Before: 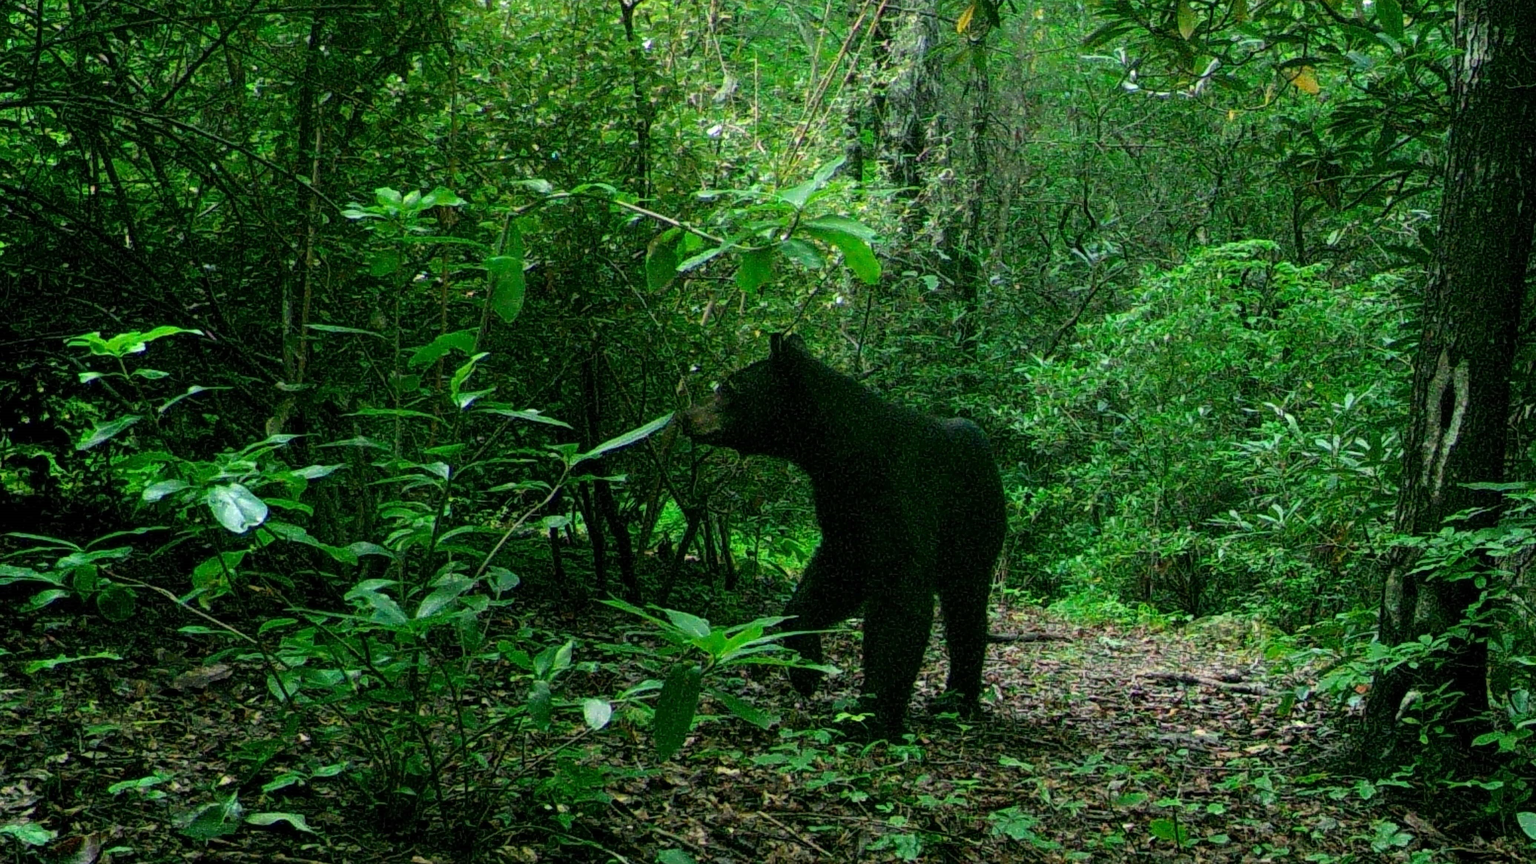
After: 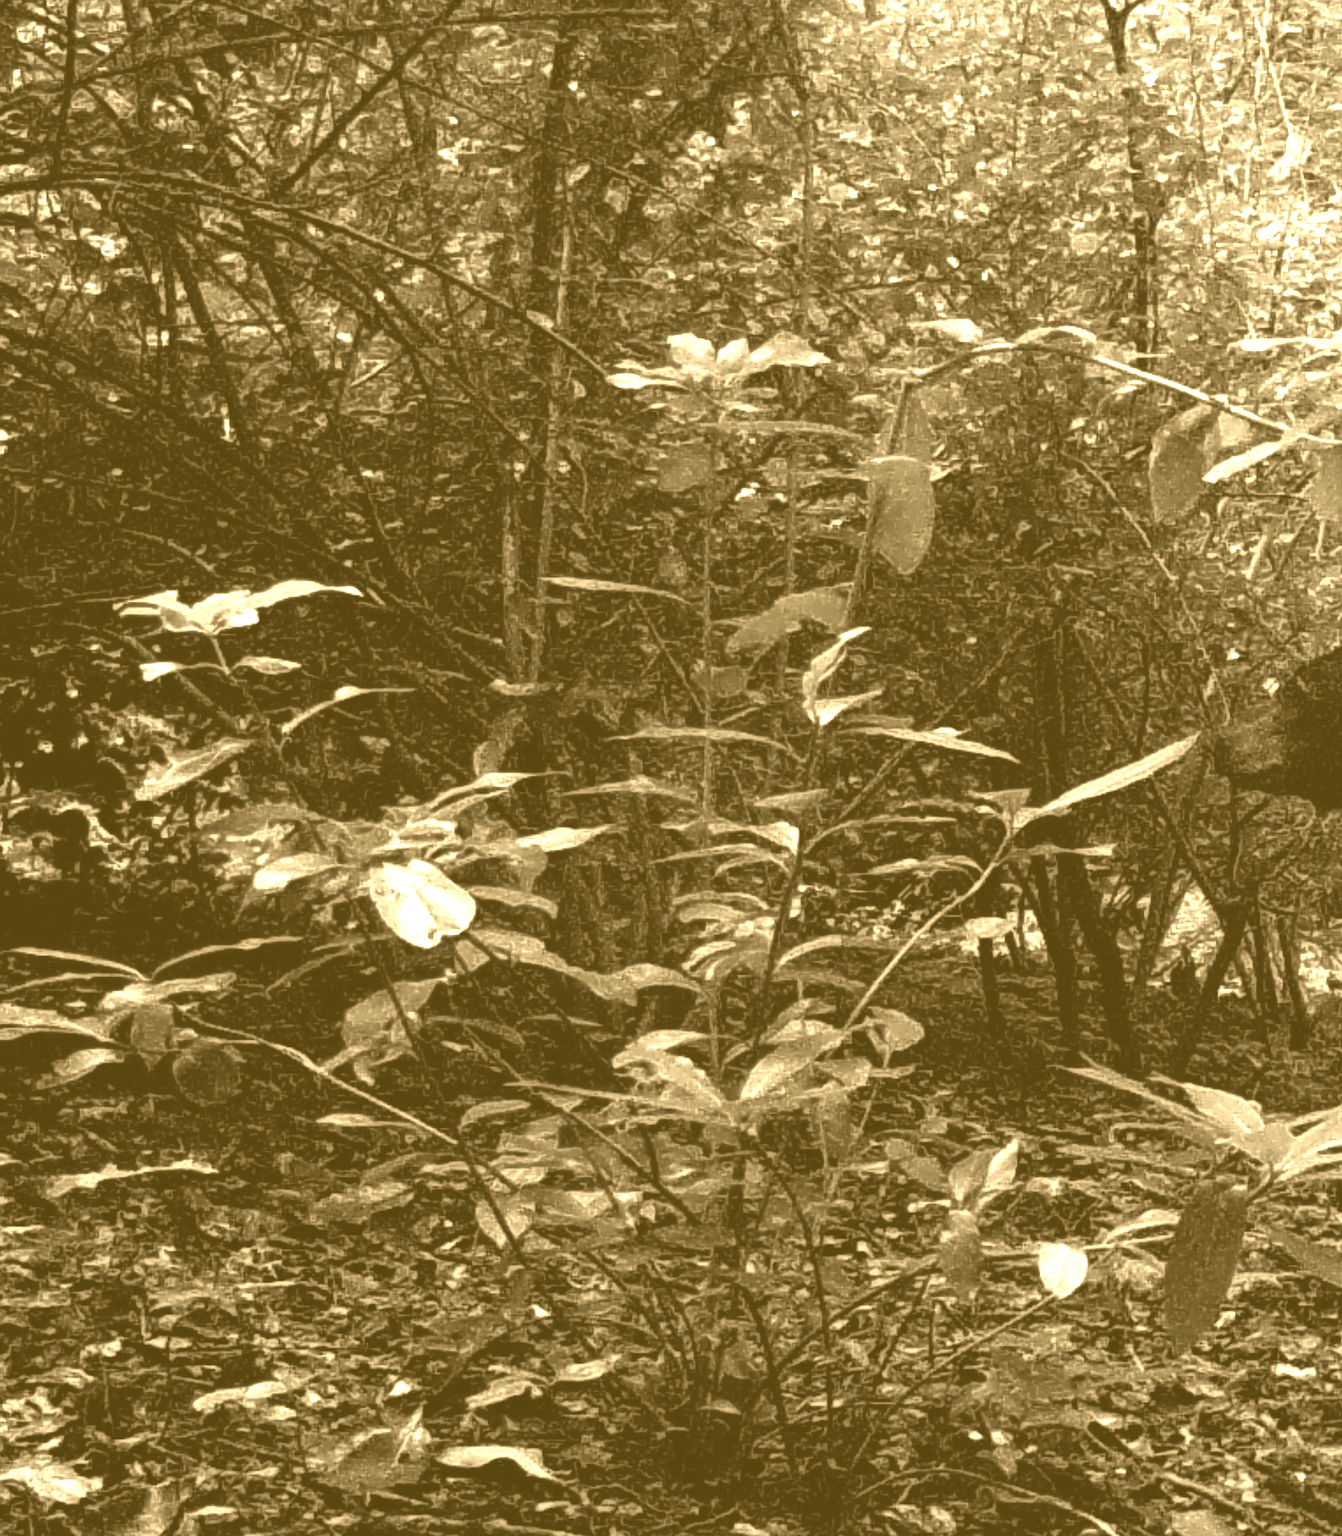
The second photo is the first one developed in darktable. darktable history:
colorize: hue 36°, source mix 100%
crop and rotate: left 0%, top 0%, right 50.845%
white balance: emerald 1
color balance rgb: linear chroma grading › global chroma 16.62%, perceptual saturation grading › highlights -8.63%, perceptual saturation grading › mid-tones 18.66%, perceptual saturation grading › shadows 28.49%, perceptual brilliance grading › highlights 14.22%, perceptual brilliance grading › shadows -18.96%, global vibrance 27.71%
